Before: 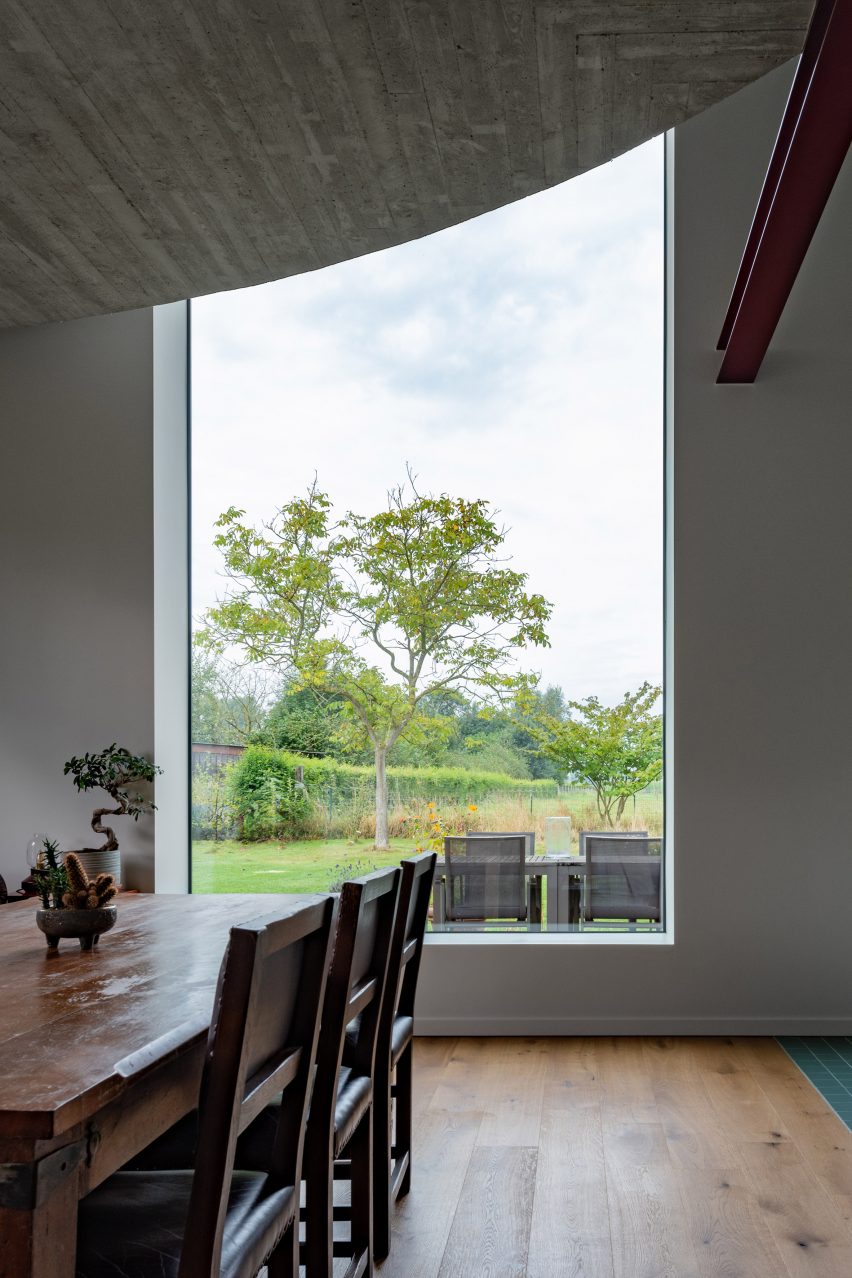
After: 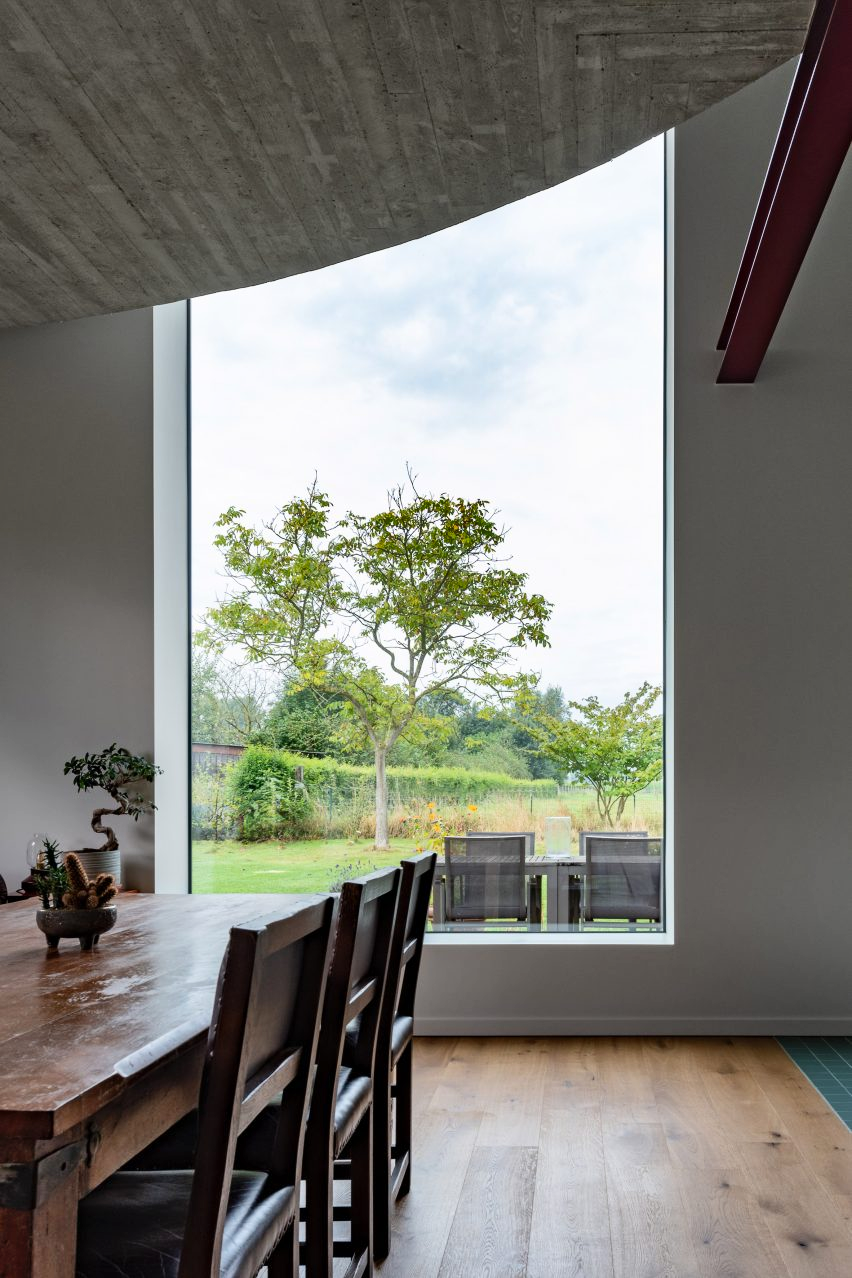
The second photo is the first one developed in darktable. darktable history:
contrast brightness saturation: contrast 0.15, brightness 0.05
shadows and highlights: soften with gaussian
